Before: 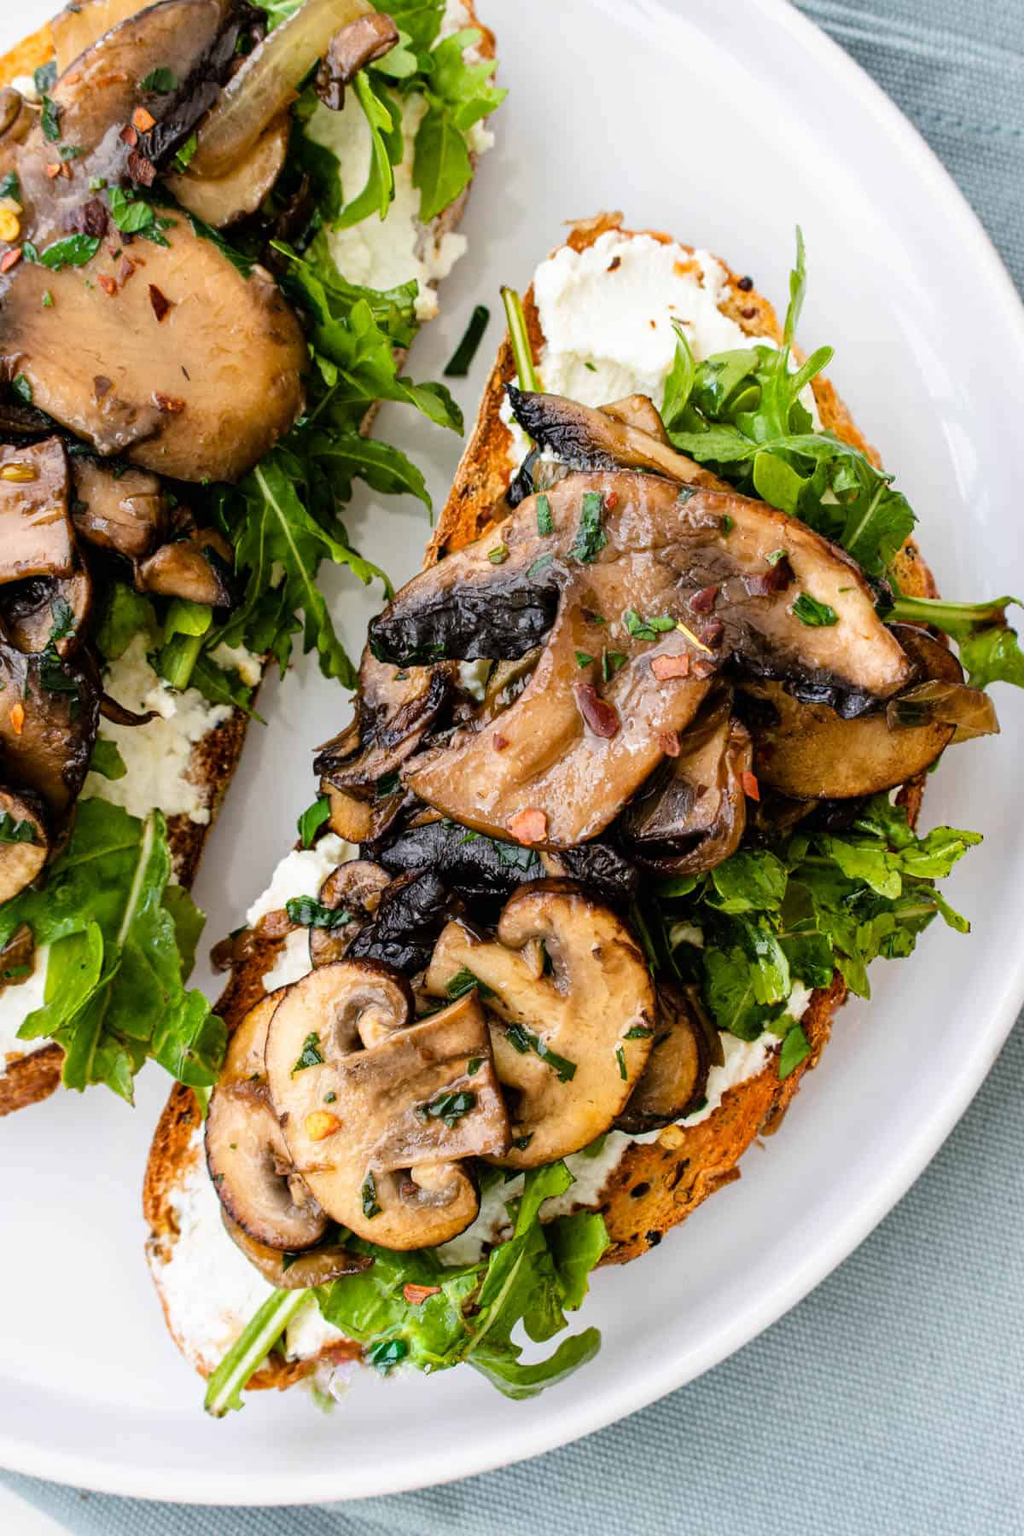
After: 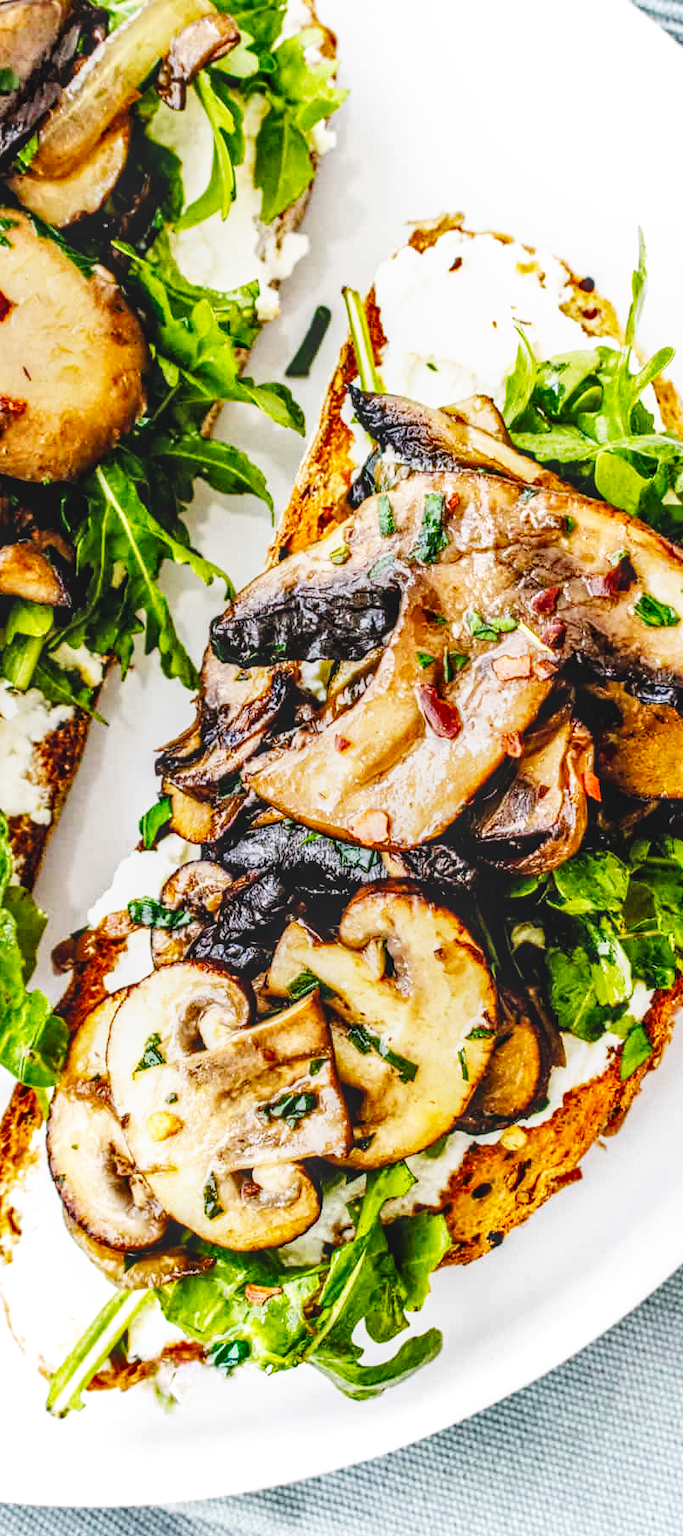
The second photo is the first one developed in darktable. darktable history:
shadows and highlights: shadows 40, highlights -54, highlights color adjustment 46%, low approximation 0.01, soften with gaussian
local contrast: highlights 0%, shadows 0%, detail 133%
crop and rotate: left 15.546%, right 17.787%
base curve: curves: ch0 [(0, 0.003) (0.001, 0.002) (0.006, 0.004) (0.02, 0.022) (0.048, 0.086) (0.094, 0.234) (0.162, 0.431) (0.258, 0.629) (0.385, 0.8) (0.548, 0.918) (0.751, 0.988) (1, 1)], preserve colors none
